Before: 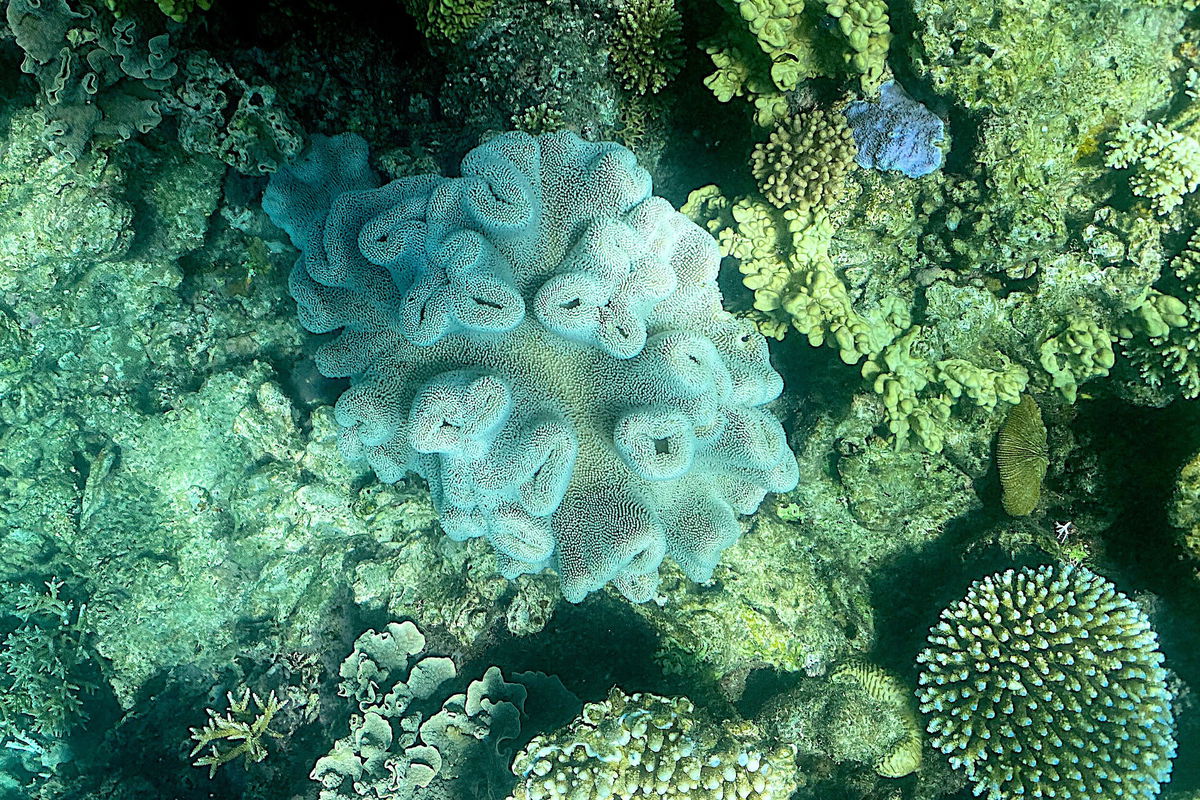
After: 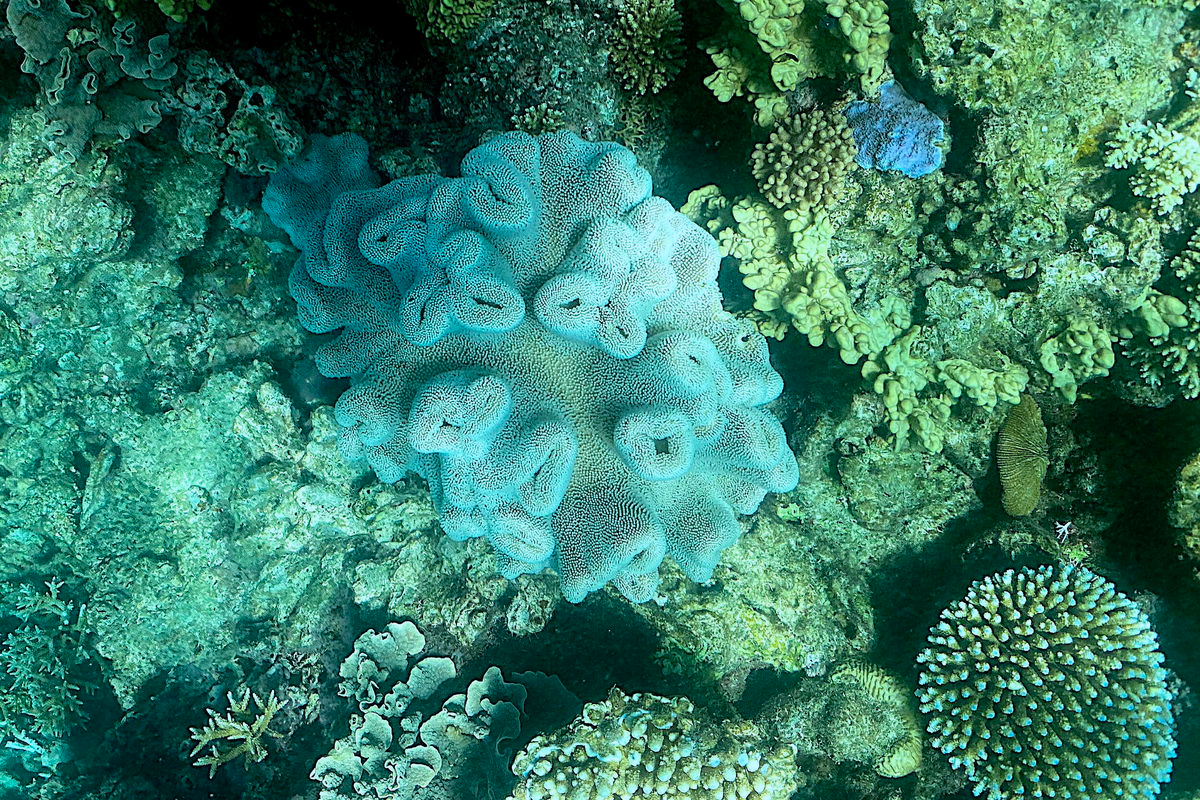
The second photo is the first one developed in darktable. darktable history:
color correction: highlights a* -9.89, highlights b* -10.17
exposure: black level correction 0.001, exposure -0.122 EV, compensate highlight preservation false
